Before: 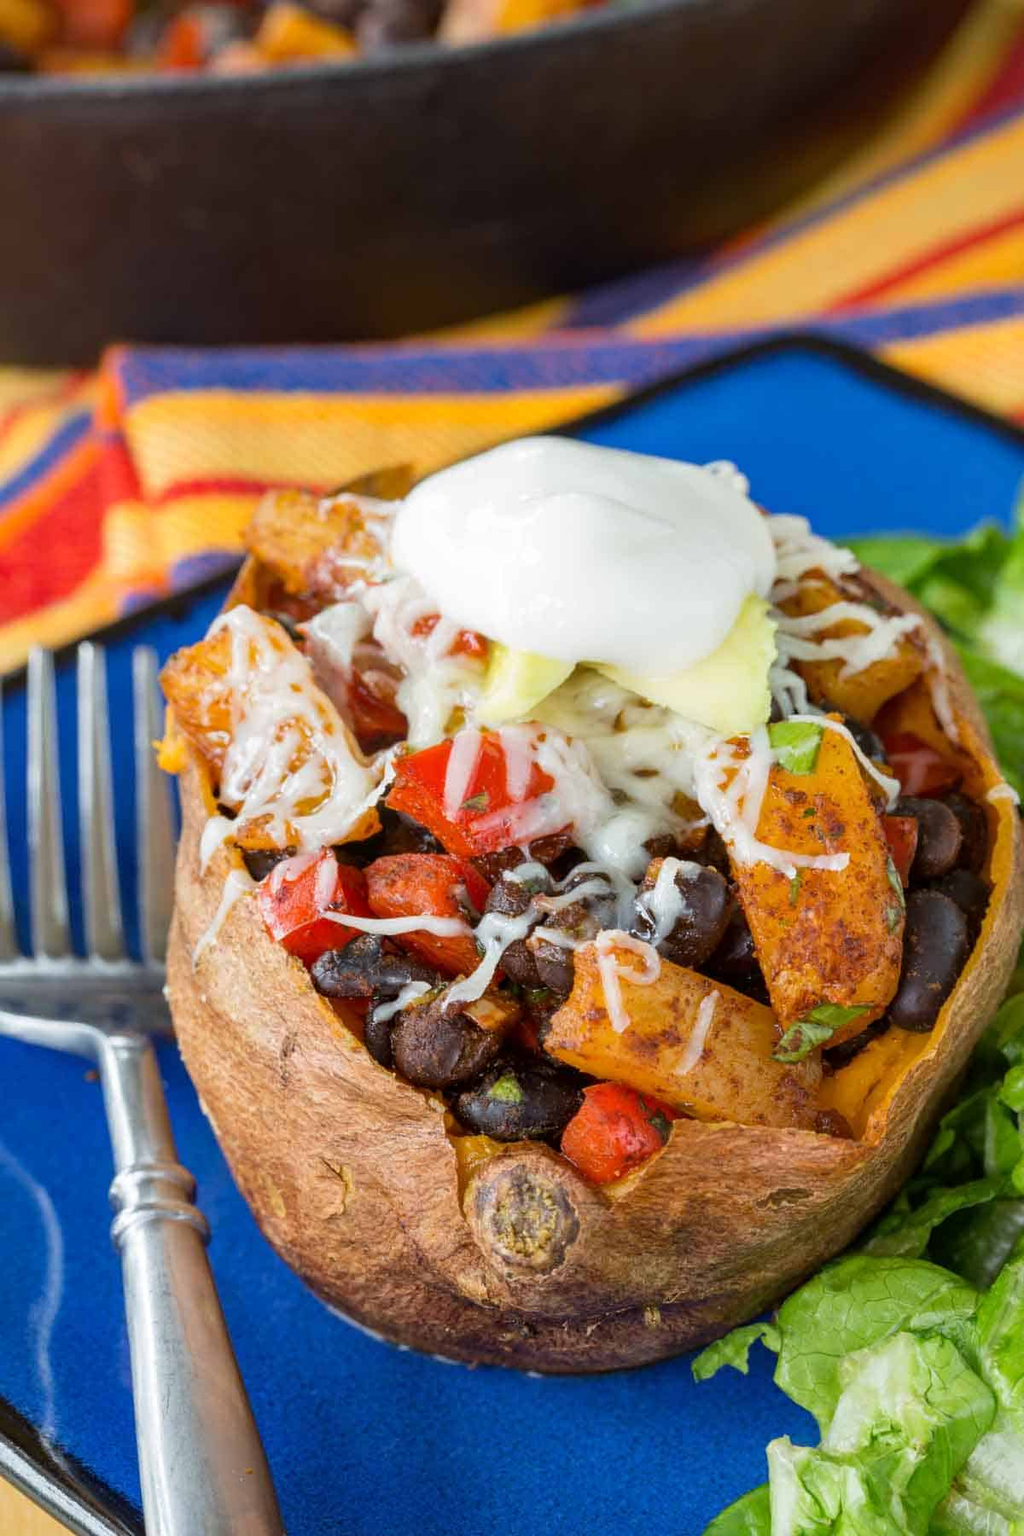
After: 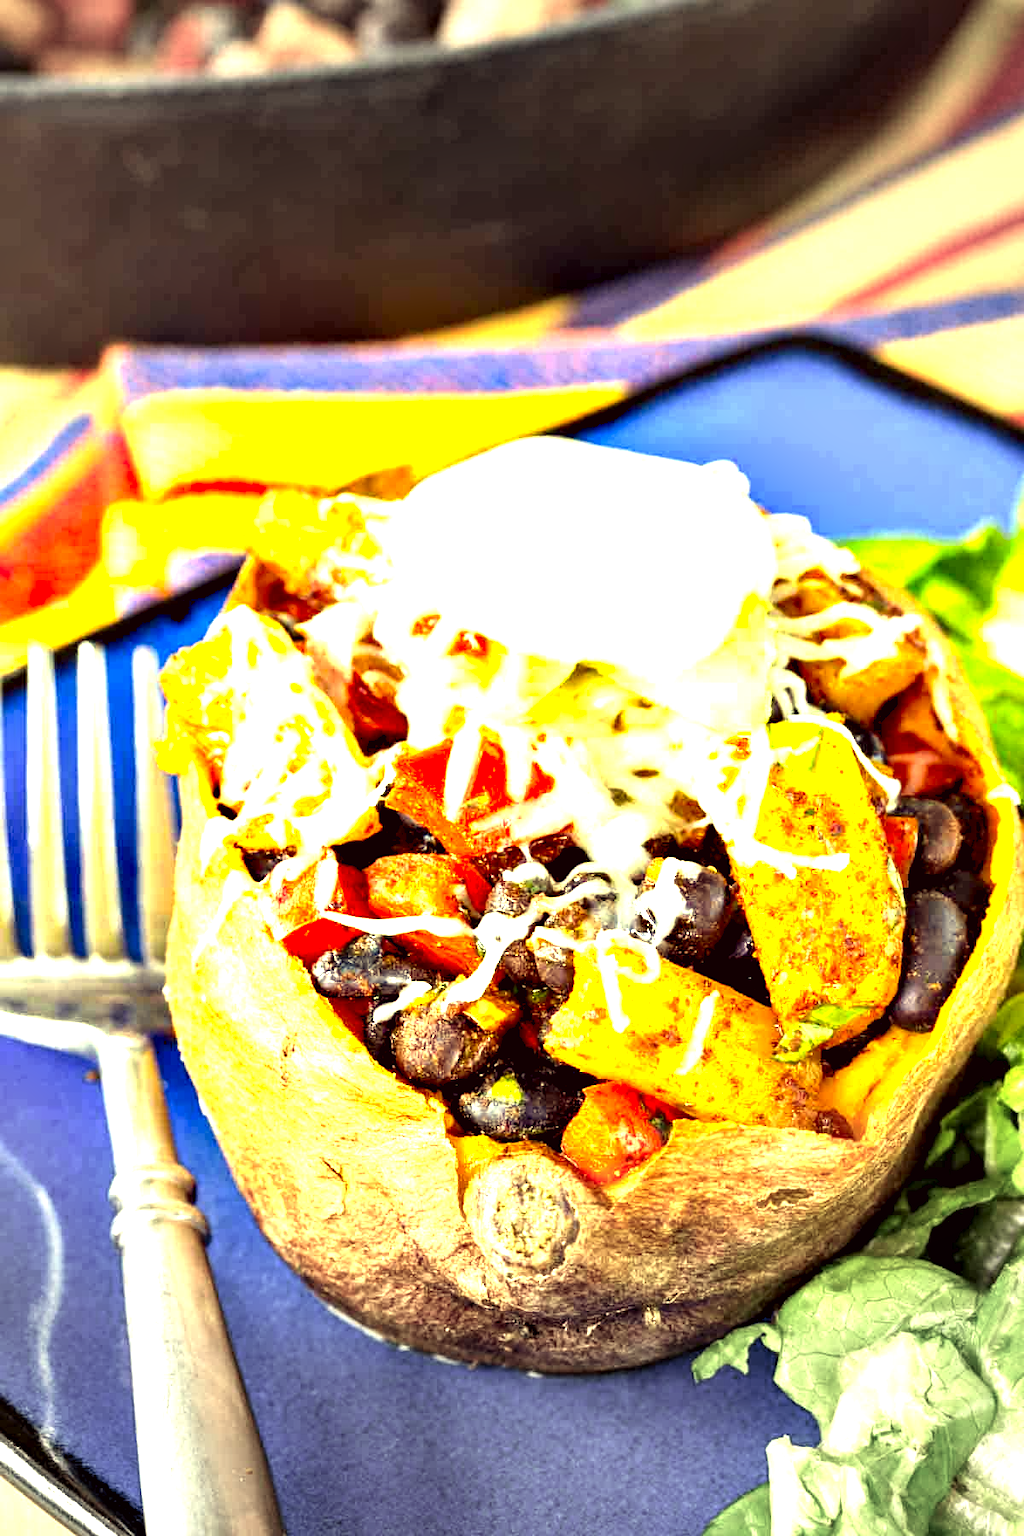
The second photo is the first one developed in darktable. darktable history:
contrast equalizer: octaves 7, y [[0.6 ×6], [0.55 ×6], [0 ×6], [0 ×6], [0 ×6]]
contrast brightness saturation: contrast 0.008, saturation -0.056
exposure: black level correction 0, exposure 2.142 EV, compensate highlight preservation false
levels: levels [0, 0.492, 0.984]
color correction: highlights a* -0.571, highlights b* 39.8, shadows a* 9.8, shadows b* -0.871
vignetting: fall-off start 70.43%, width/height ratio 1.335
